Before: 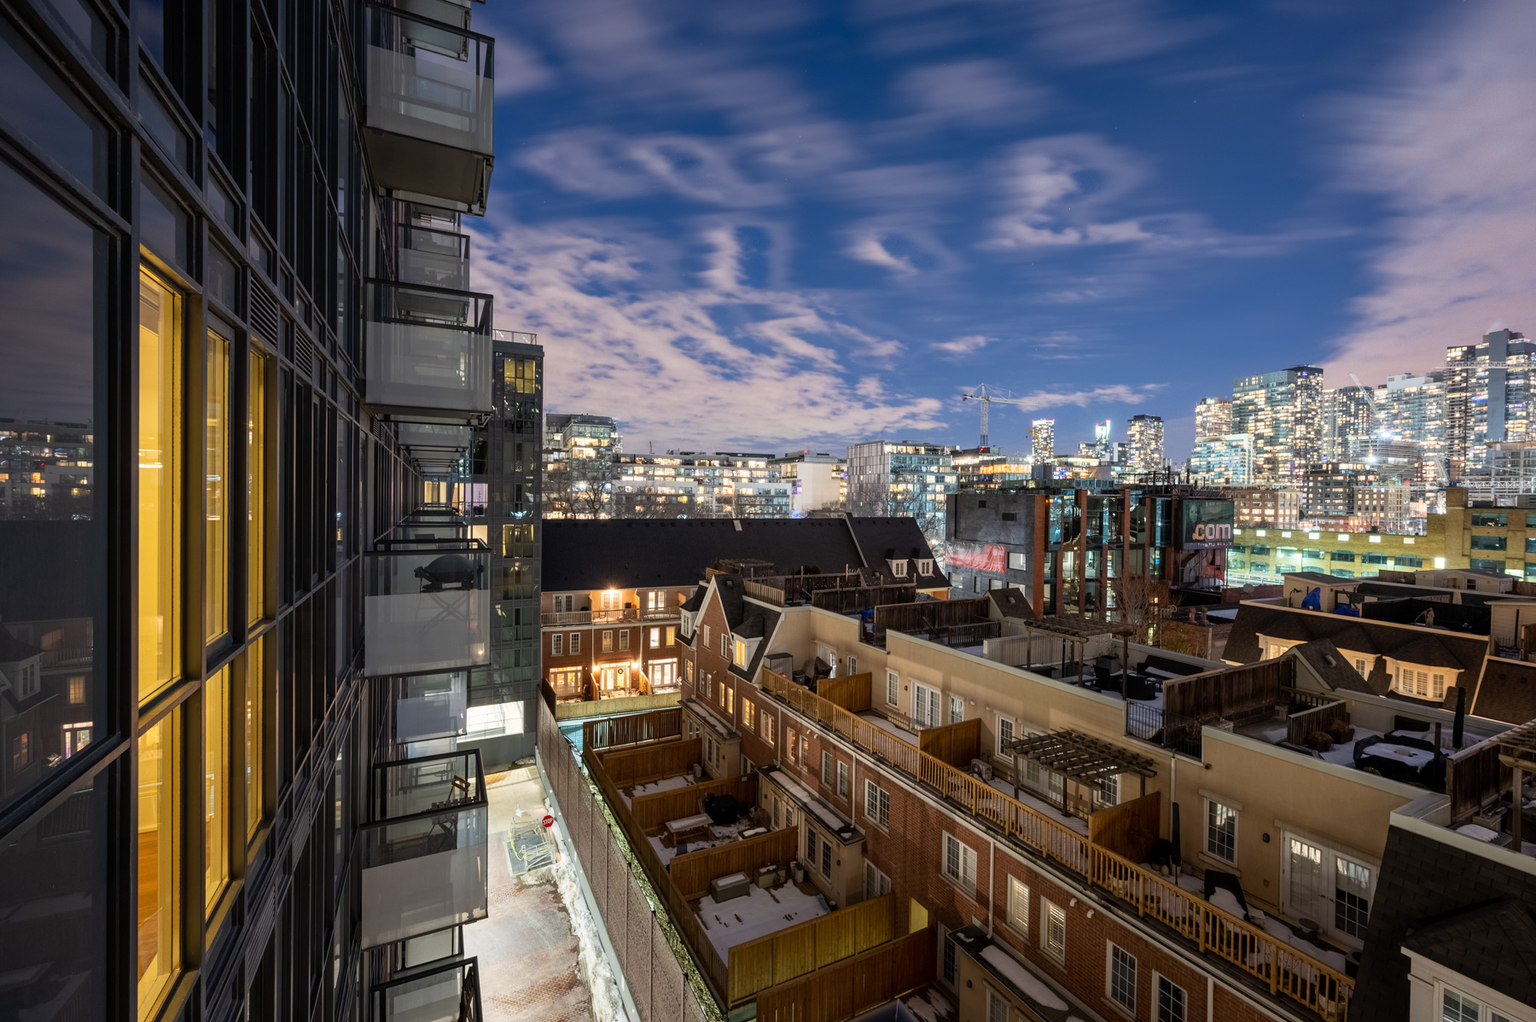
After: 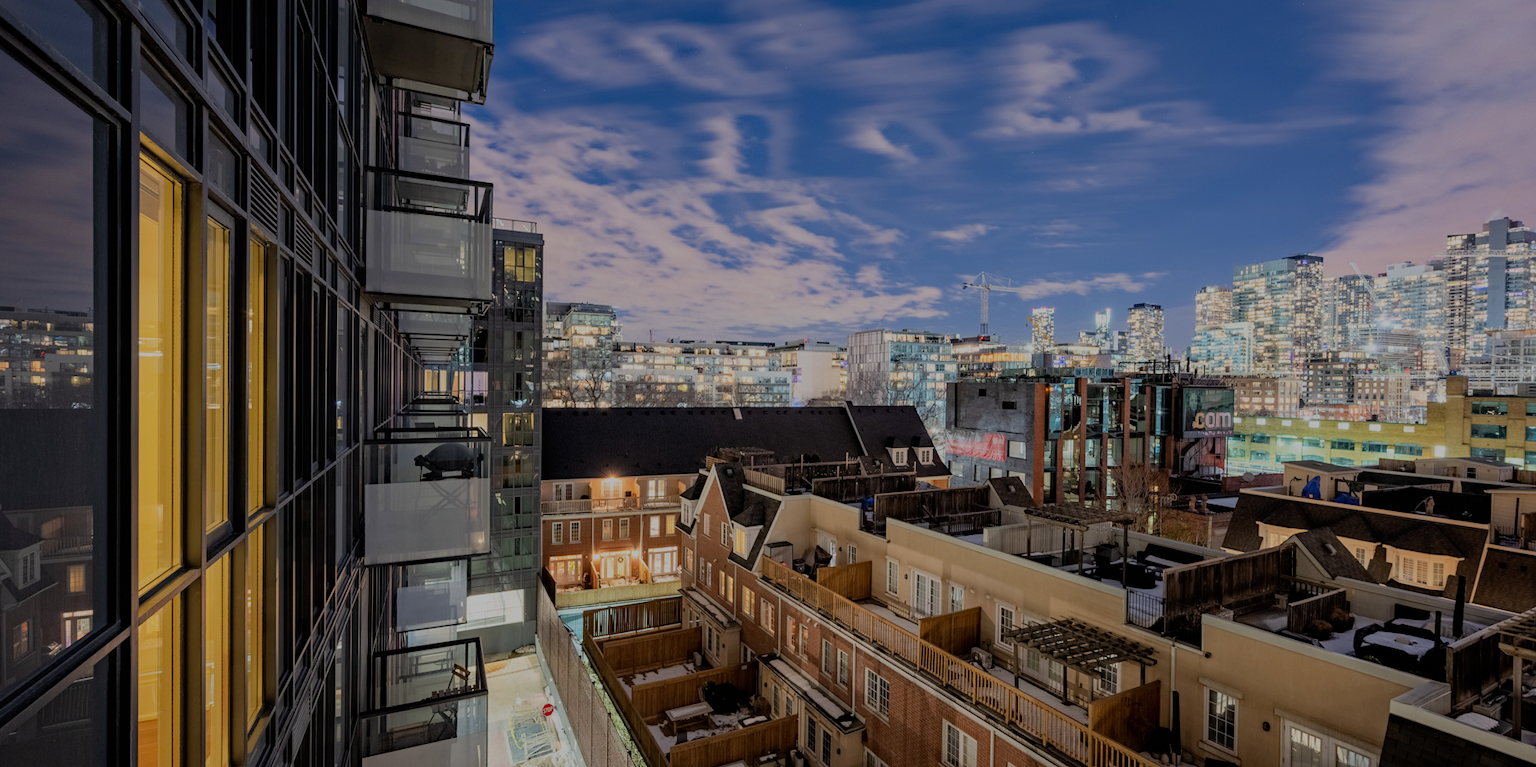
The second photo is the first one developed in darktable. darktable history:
crop: top 11.016%, bottom 13.884%
filmic rgb: black relative exposure -7.96 EV, white relative exposure 8.02 EV, threshold 2.98 EV, hardness 2.5, latitude 10.13%, contrast 0.715, highlights saturation mix 9.8%, shadows ↔ highlights balance 1.61%, iterations of high-quality reconstruction 10, enable highlight reconstruction true
haze removal: compatibility mode true, adaptive false
